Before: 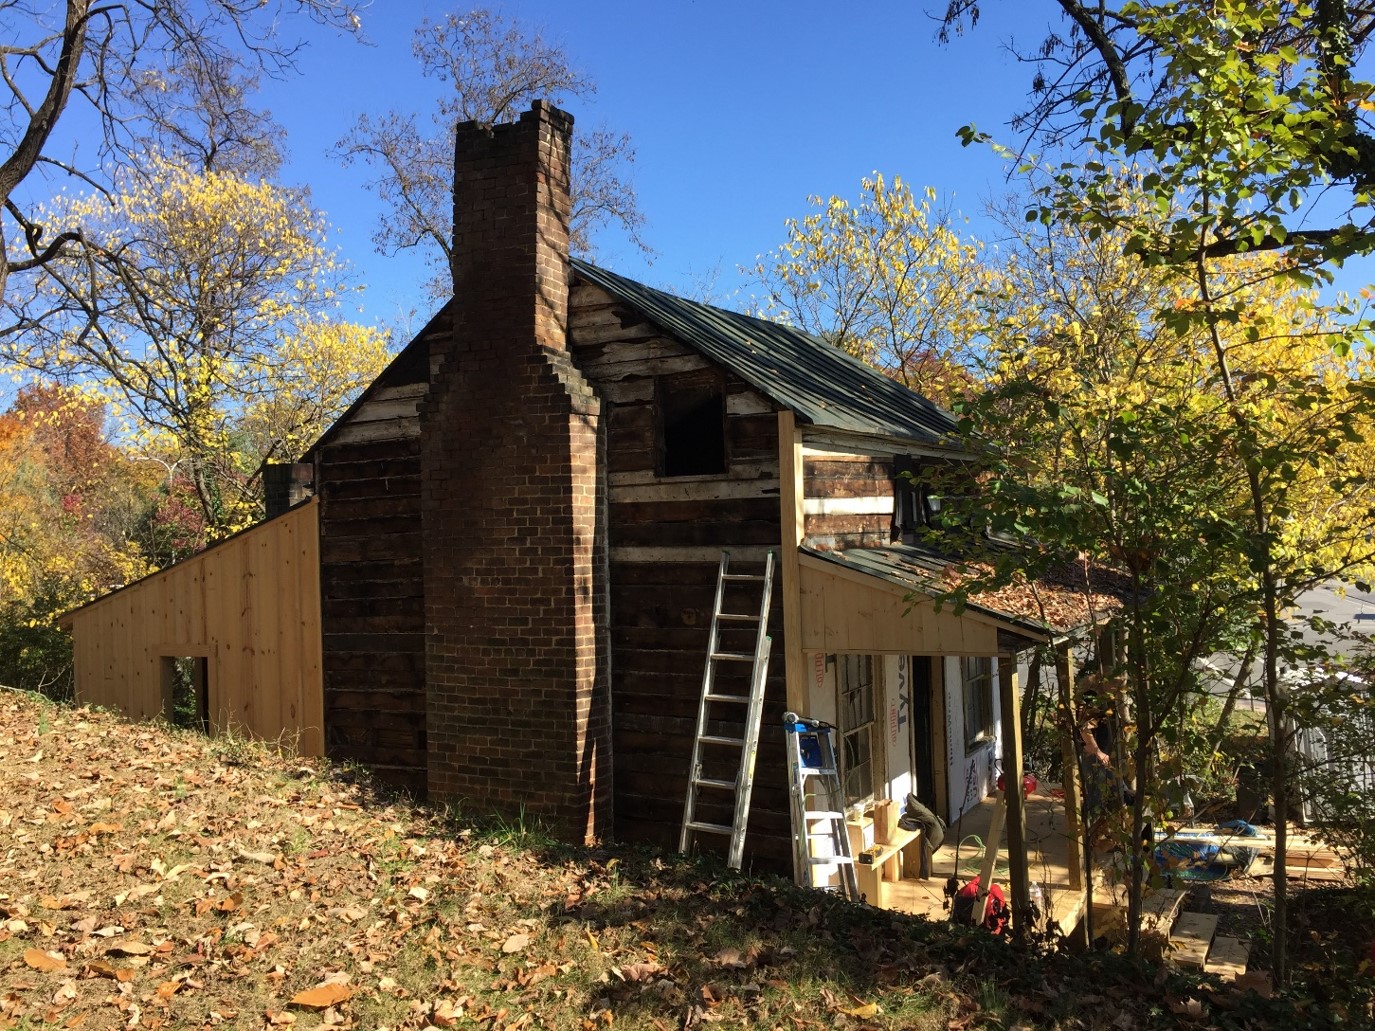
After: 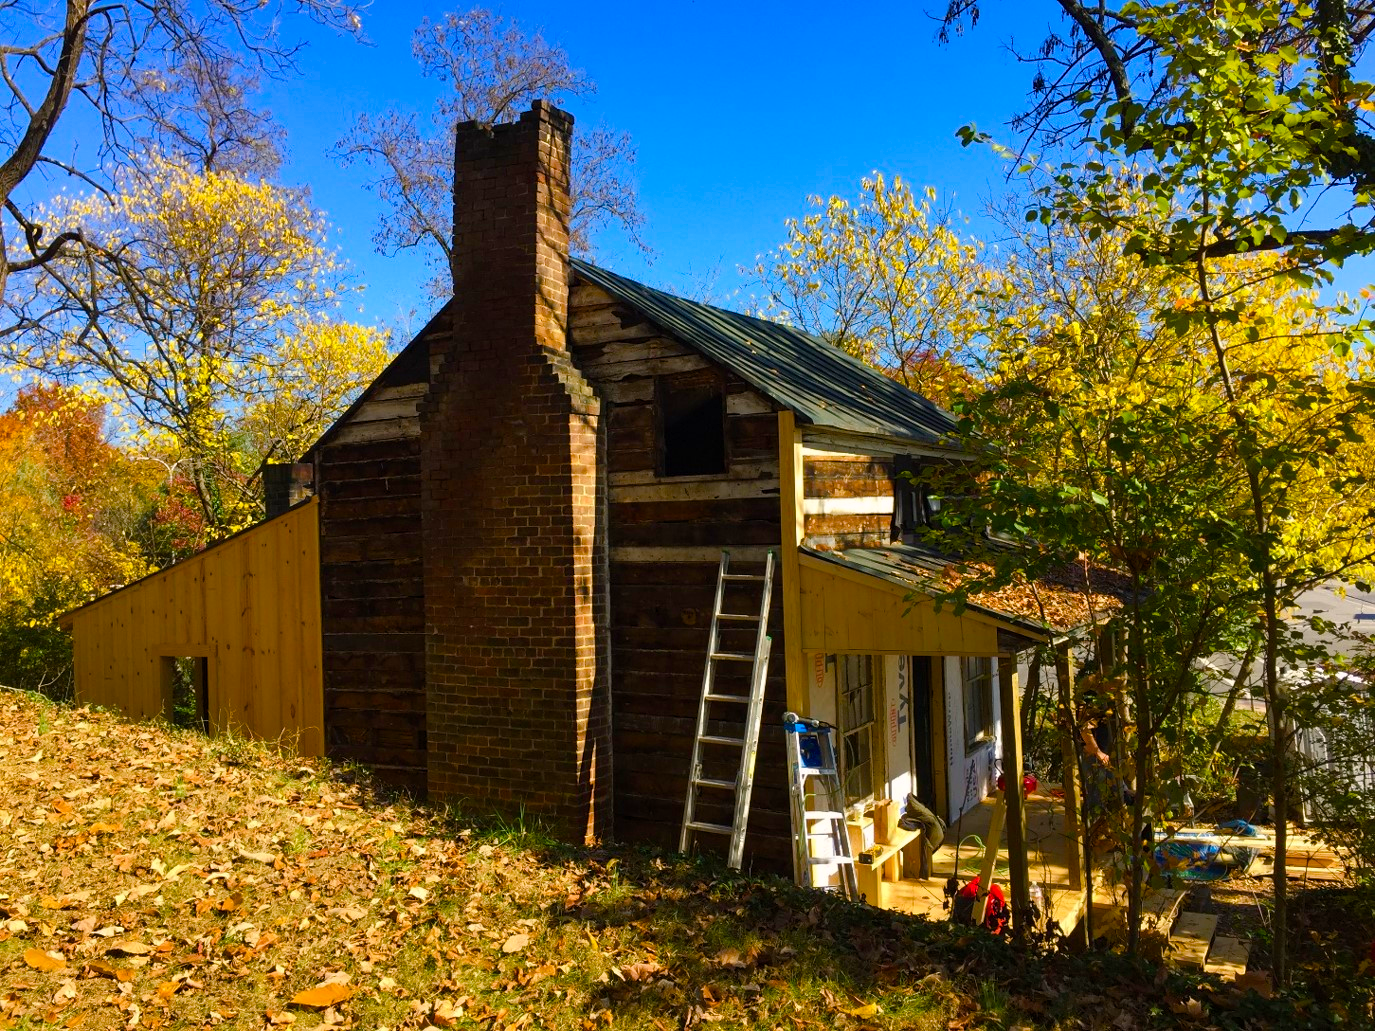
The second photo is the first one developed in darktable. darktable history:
color balance rgb: highlights gain › chroma 1.12%, highlights gain › hue 60.18°, linear chroma grading › global chroma 15.407%, perceptual saturation grading › global saturation 40.943%, perceptual saturation grading › highlights -25.715%, perceptual saturation grading › mid-tones 35.697%, perceptual saturation grading › shadows 34.881%
